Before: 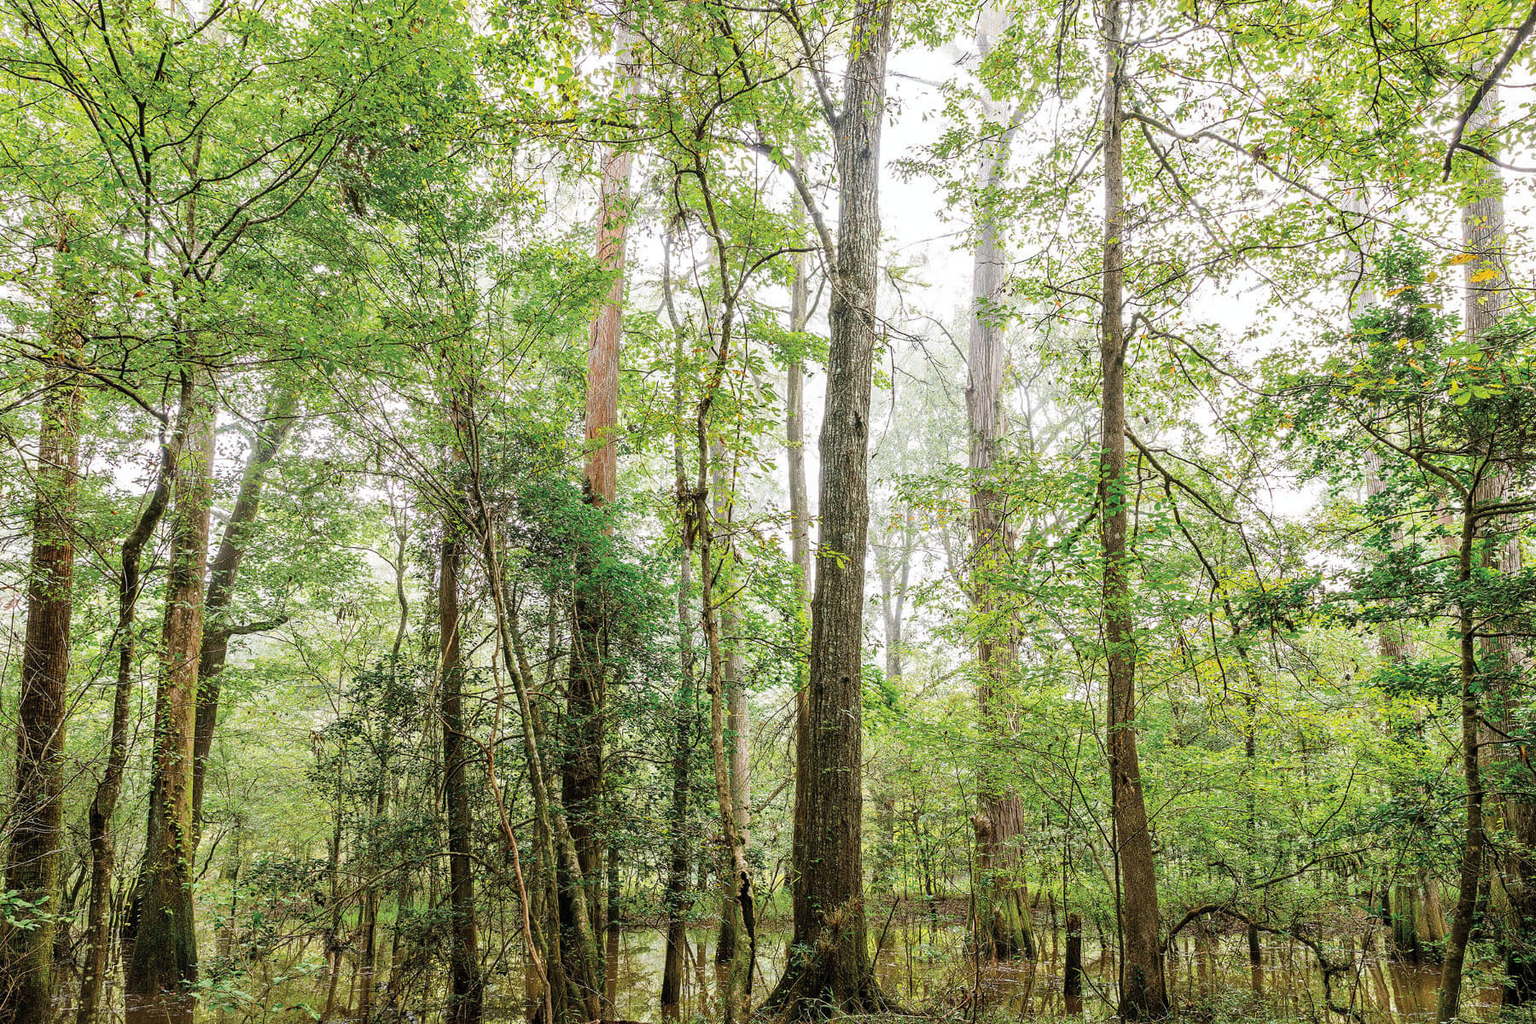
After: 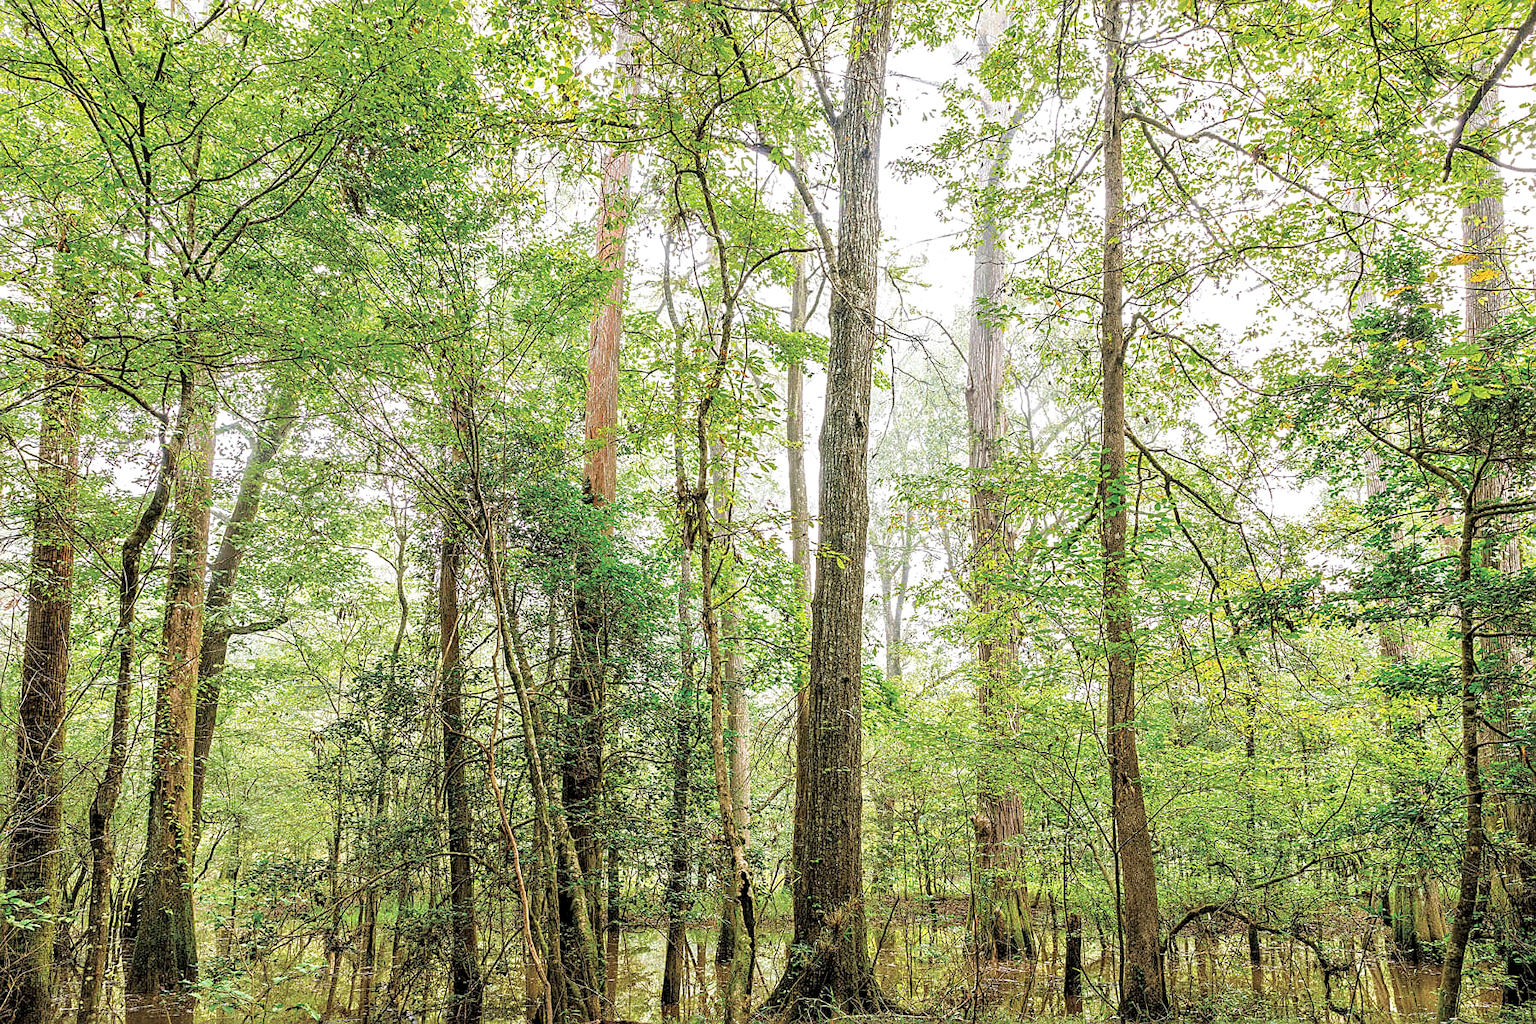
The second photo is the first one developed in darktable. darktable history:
velvia: on, module defaults
sharpen: on, module defaults
local contrast: detail 135%, midtone range 0.749
tone curve: curves: ch0 [(0, 0) (0.004, 0.008) (0.077, 0.156) (0.169, 0.29) (0.774, 0.774) (1, 1)], color space Lab, independent channels, preserve colors none
